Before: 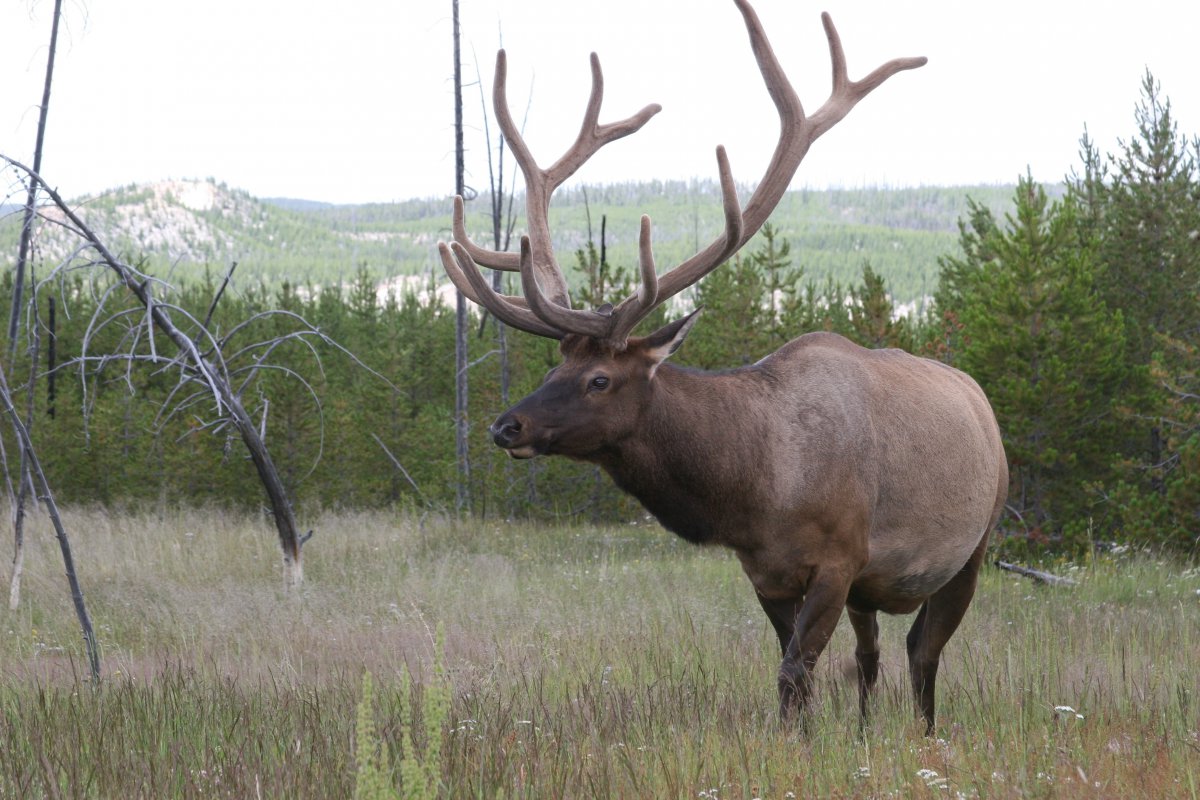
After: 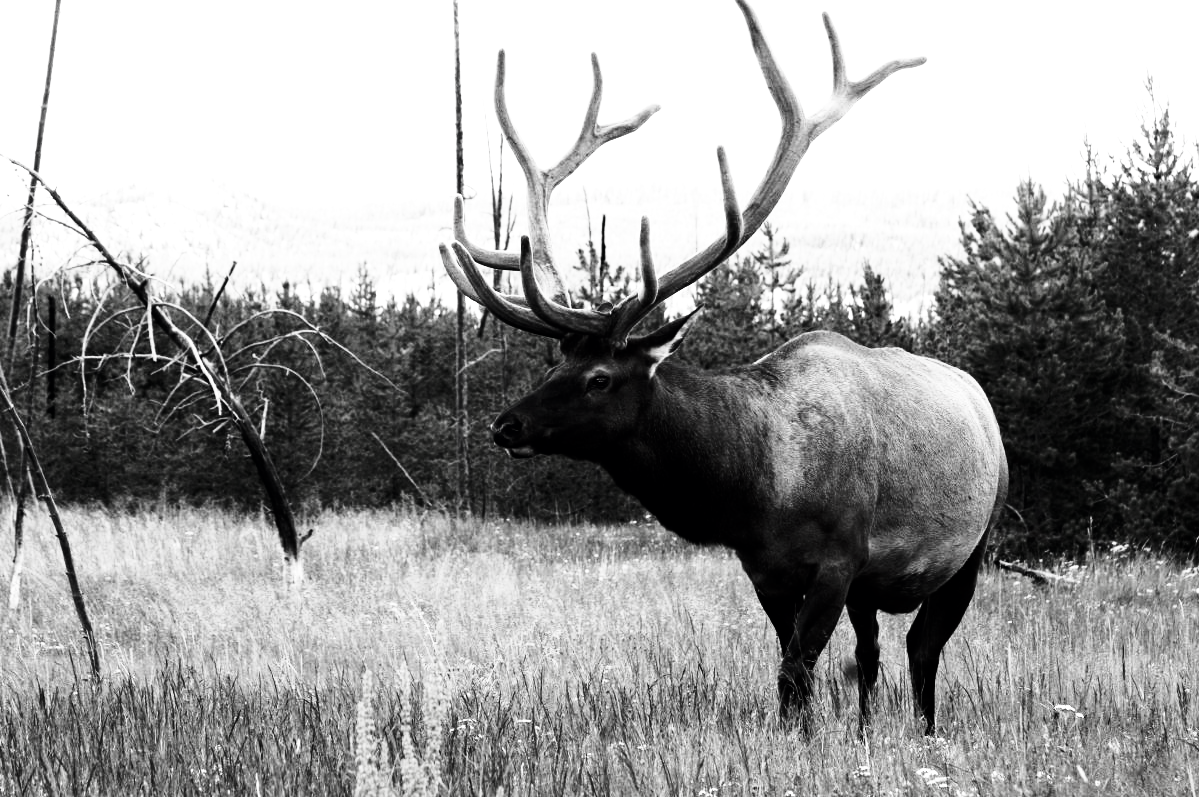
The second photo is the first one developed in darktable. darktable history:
exposure: exposure 0.378 EV, compensate exposure bias true, compensate highlight preservation false
color balance rgb: global offset › luminance -0.288%, global offset › chroma 0.303%, global offset › hue 260.62°, perceptual saturation grading › global saturation 35.237%, perceptual brilliance grading › highlights 10.788%, perceptual brilliance grading › shadows -11.647%, global vibrance 20%
crop: top 0.198%, bottom 0.1%
contrast brightness saturation: contrast 0.019, brightness -0.983, saturation -0.983
base curve: curves: ch0 [(0, 0) (0.007, 0.004) (0.027, 0.03) (0.046, 0.07) (0.207, 0.54) (0.442, 0.872) (0.673, 0.972) (1, 1)], preserve colors none
